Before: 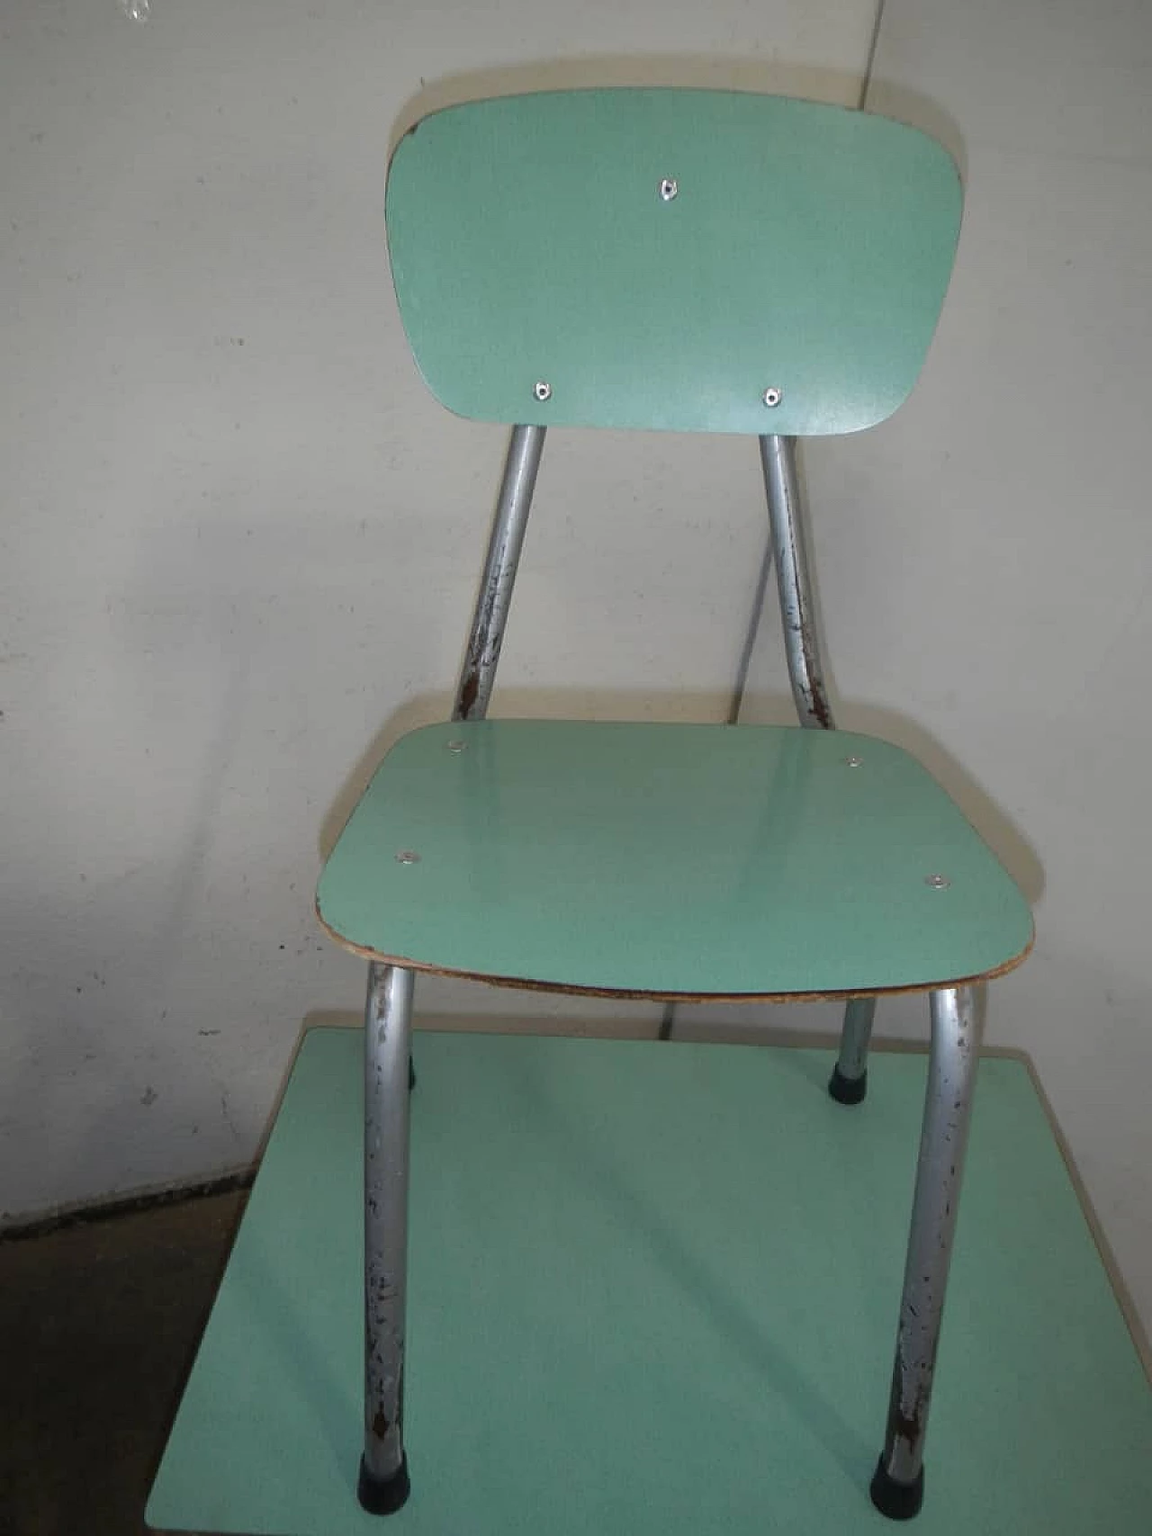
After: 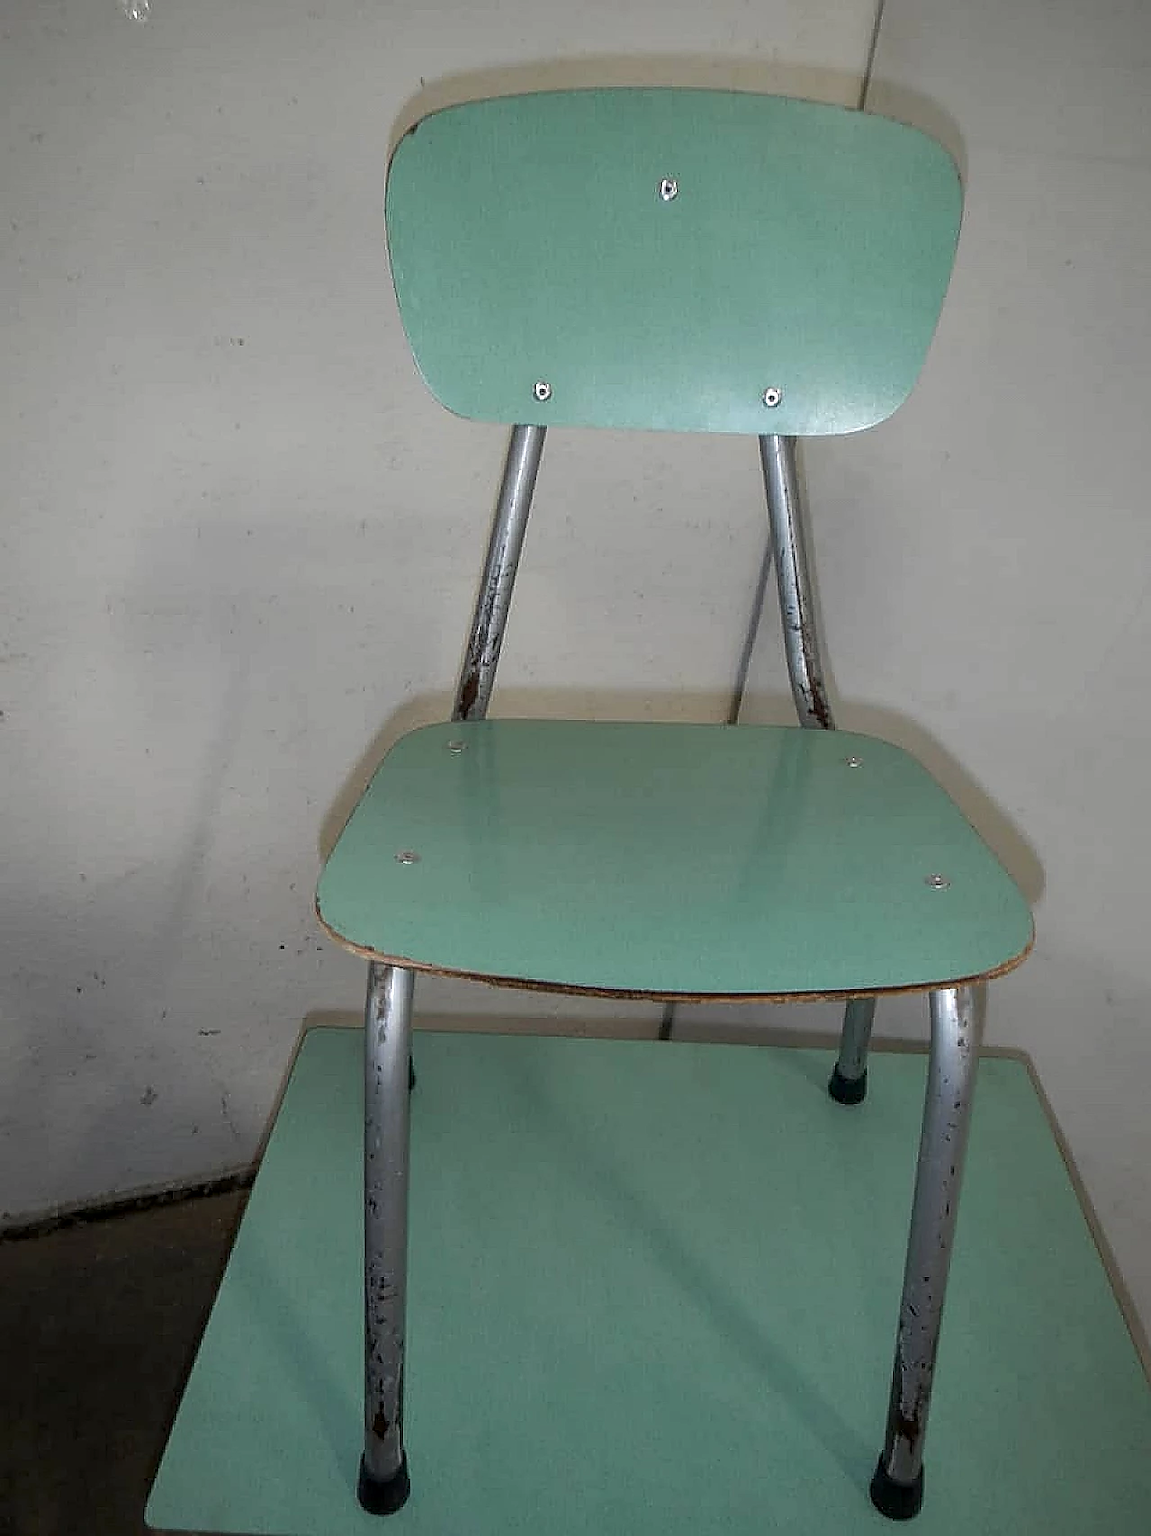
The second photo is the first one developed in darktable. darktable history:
sharpen: radius 1.366, amount 1.258, threshold 0.679
local contrast: on, module defaults
